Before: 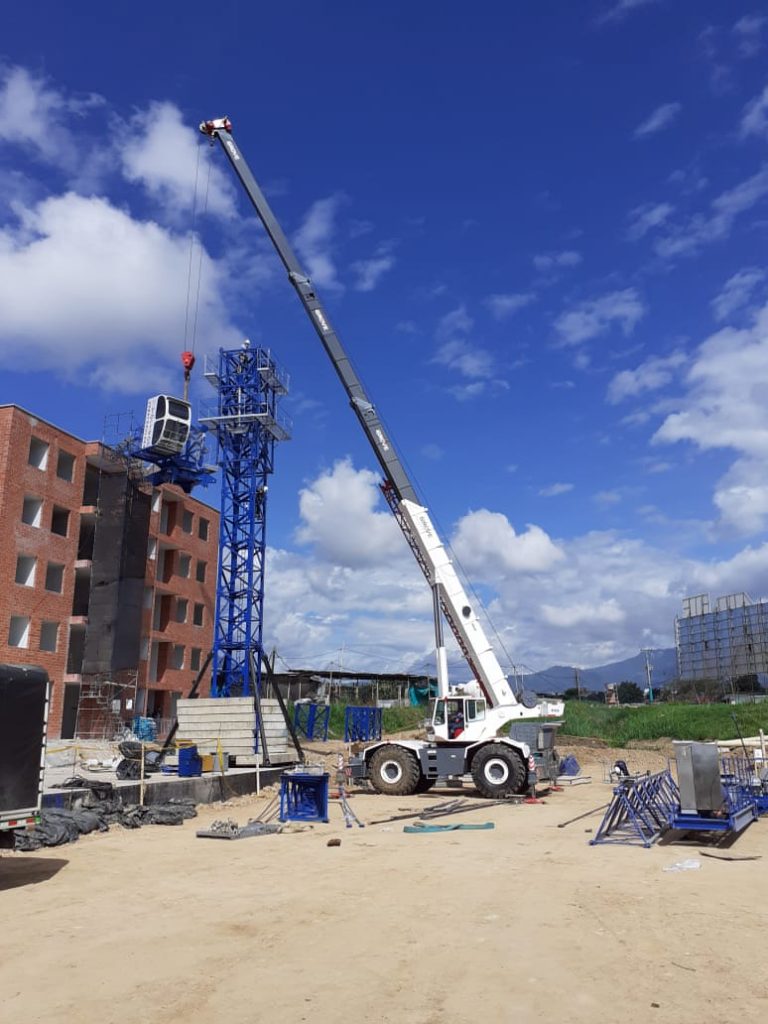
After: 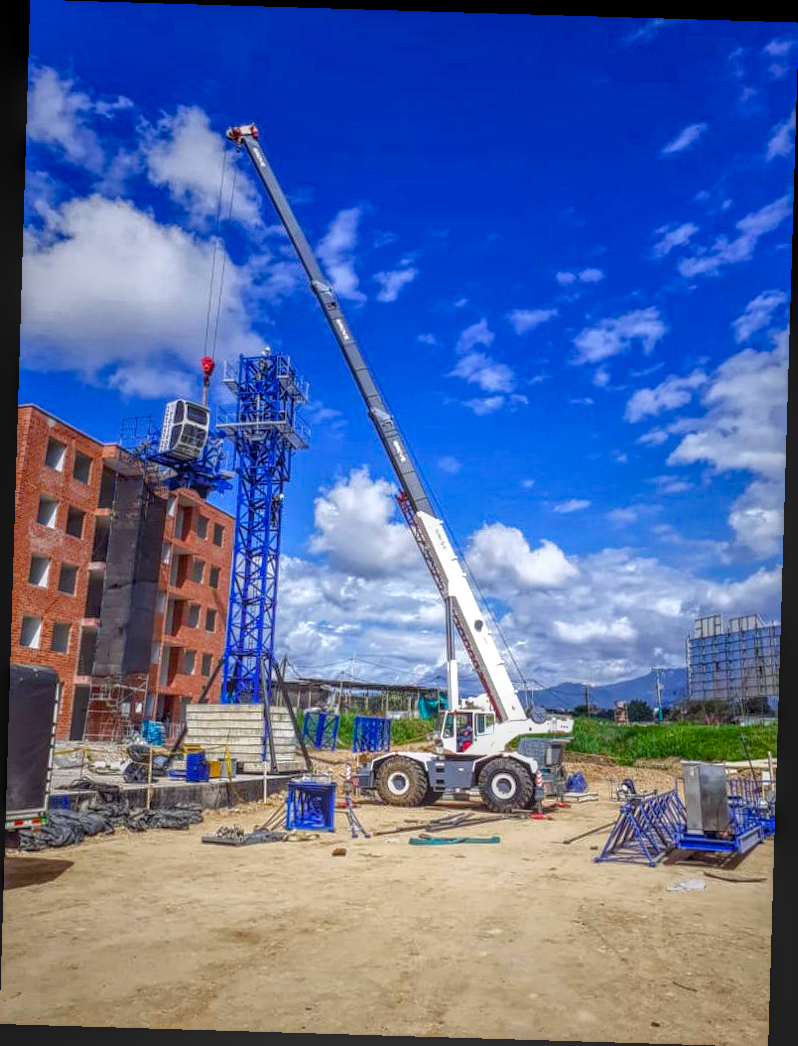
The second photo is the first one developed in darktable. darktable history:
color balance rgb: linear chroma grading › shadows -2.2%, linear chroma grading › highlights -15%, linear chroma grading › global chroma -10%, linear chroma grading › mid-tones -10%, perceptual saturation grading › global saturation 45%, perceptual saturation grading › highlights -50%, perceptual saturation grading › shadows 30%, perceptual brilliance grading › global brilliance 18%, global vibrance 45%
rotate and perspective: rotation 1.72°, automatic cropping off
local contrast: highlights 20%, shadows 30%, detail 200%, midtone range 0.2
